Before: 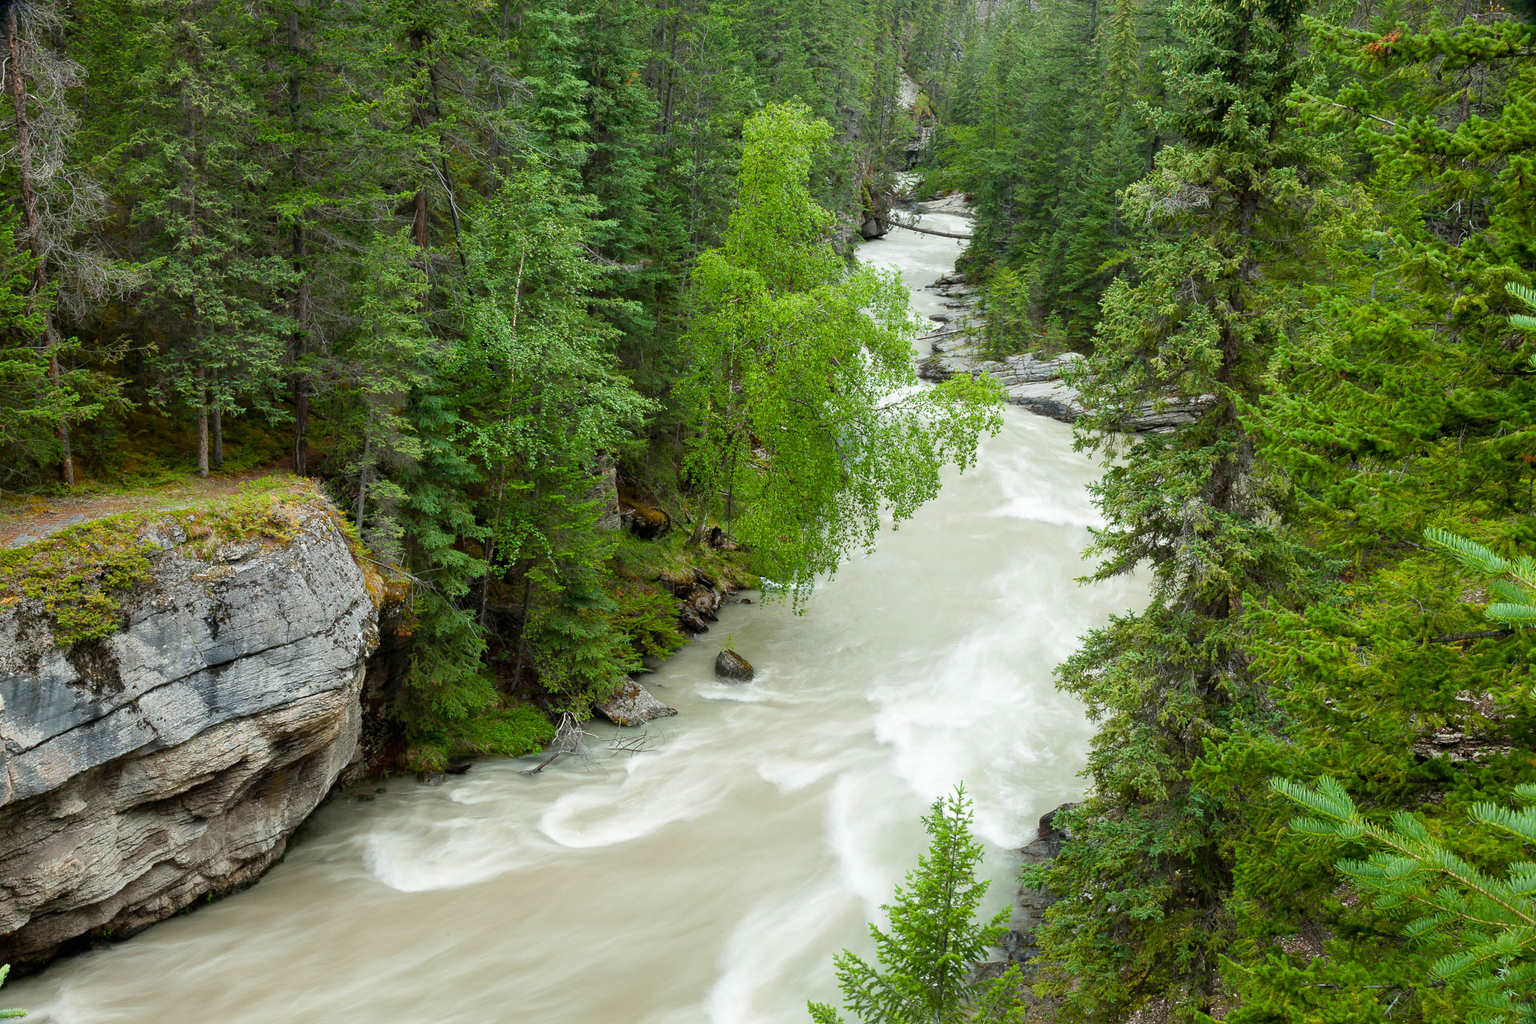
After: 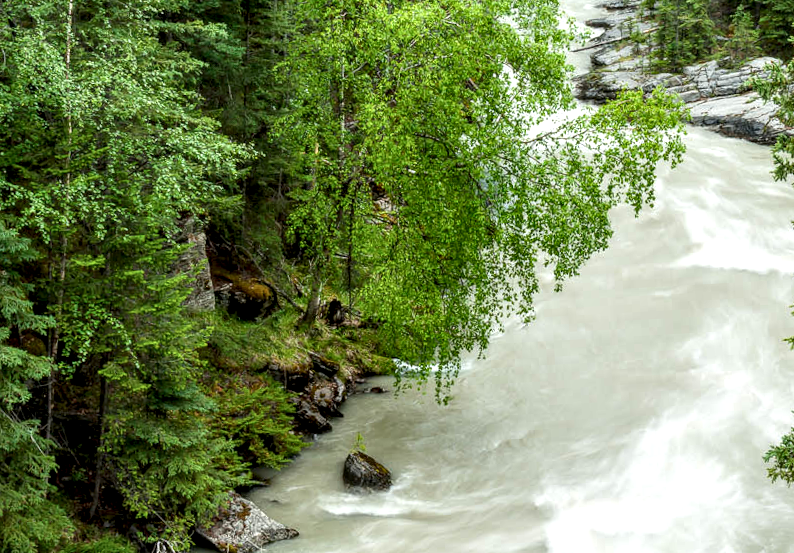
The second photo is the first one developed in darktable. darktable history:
crop: left 30%, top 30%, right 30%, bottom 30%
rotate and perspective: rotation -3.18°, automatic cropping off
local contrast: highlights 79%, shadows 56%, detail 175%, midtone range 0.428
